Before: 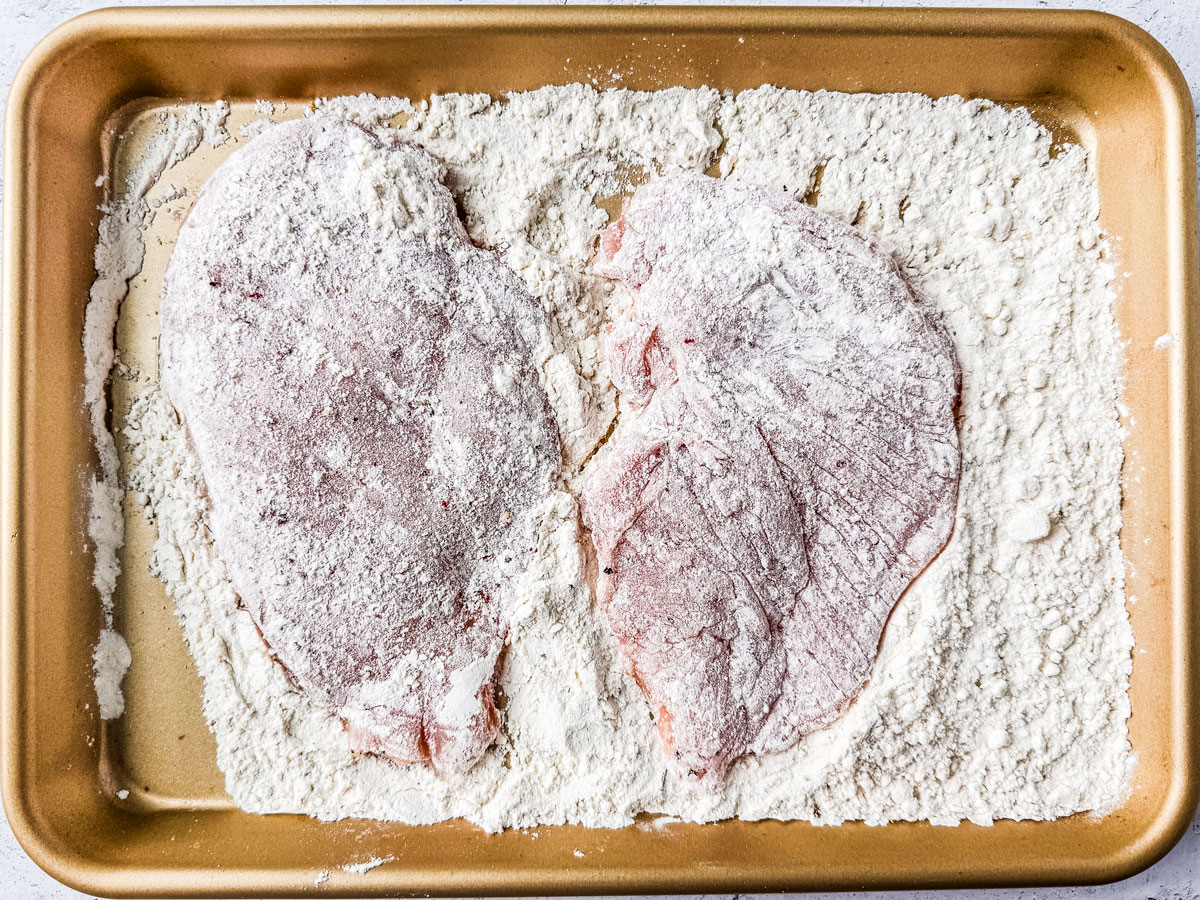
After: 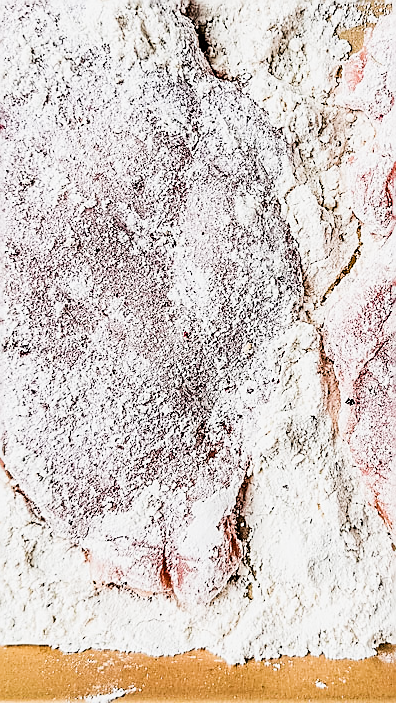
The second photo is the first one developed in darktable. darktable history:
filmic rgb: black relative exposure -5.08 EV, white relative exposure 3.99 EV, threshold 5.96 EV, hardness 2.89, contrast 1.2, highlights saturation mix -31.22%, enable highlight reconstruction true
contrast brightness saturation: contrast 0.074
sharpen: radius 1.382, amount 1.262, threshold 0.617
exposure: black level correction 0, exposure 0.7 EV, compensate highlight preservation false
crop and rotate: left 21.525%, top 18.857%, right 45.424%, bottom 2.97%
